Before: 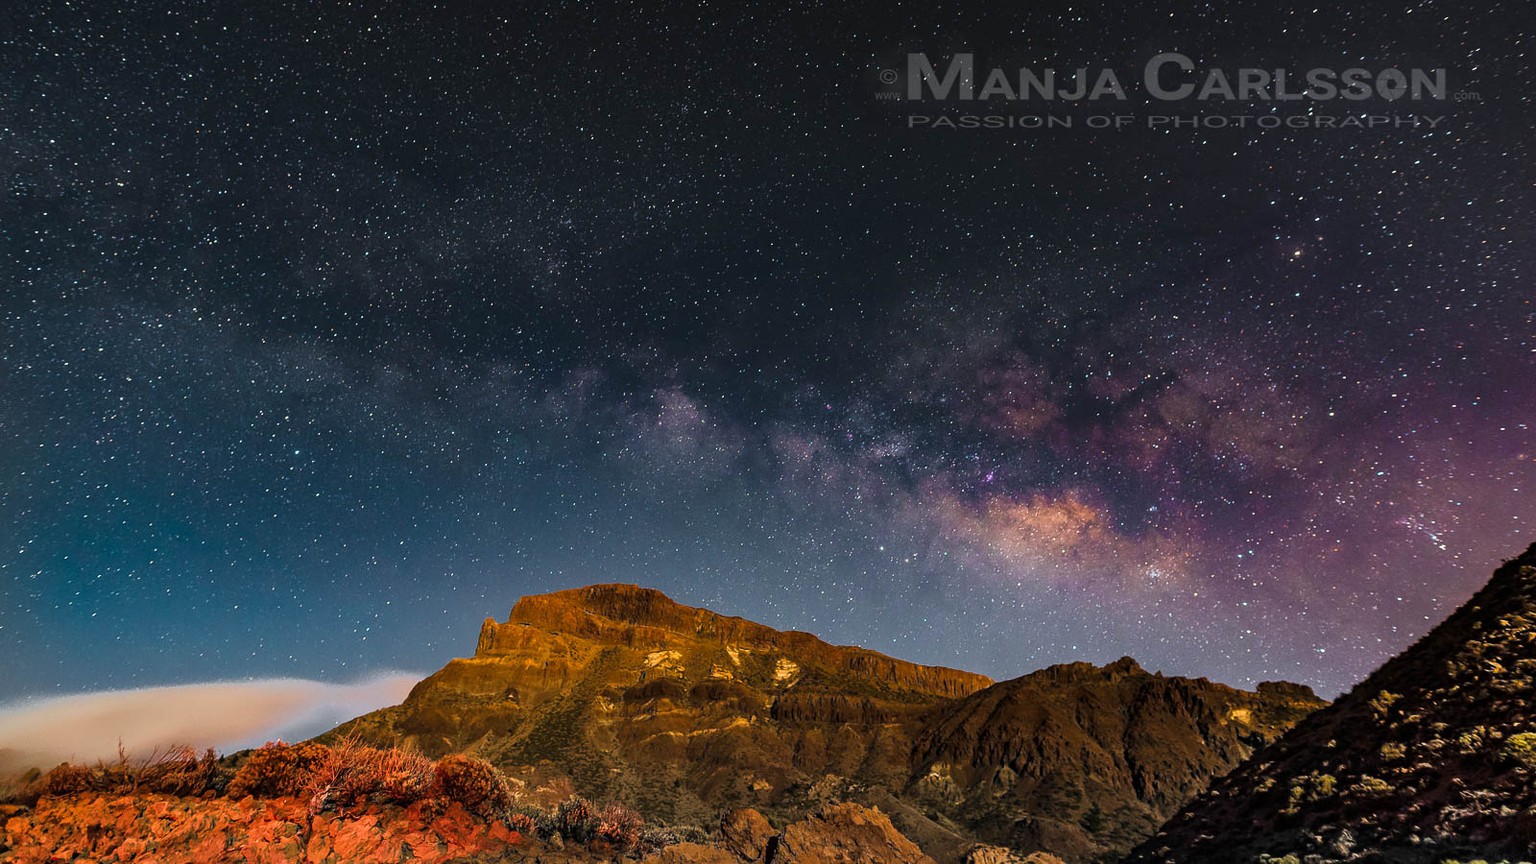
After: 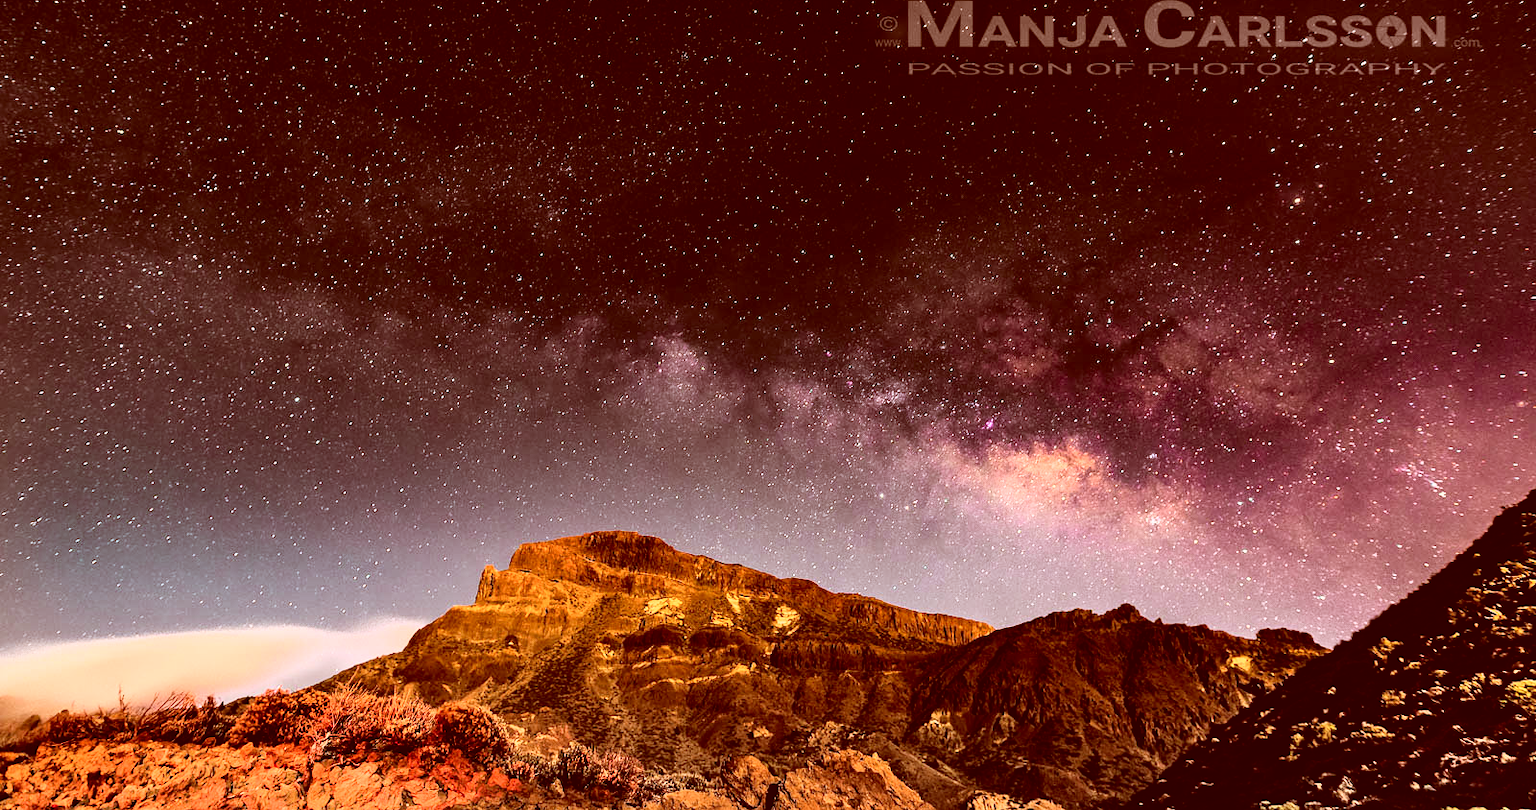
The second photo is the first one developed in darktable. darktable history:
crop and rotate: top 6.118%
color correction: highlights a* 9.49, highlights b* 8.9, shadows a* 39.25, shadows b* 39.73, saturation 0.774
base curve: curves: ch0 [(0, 0) (0.007, 0.004) (0.027, 0.03) (0.046, 0.07) (0.207, 0.54) (0.442, 0.872) (0.673, 0.972) (1, 1)]
